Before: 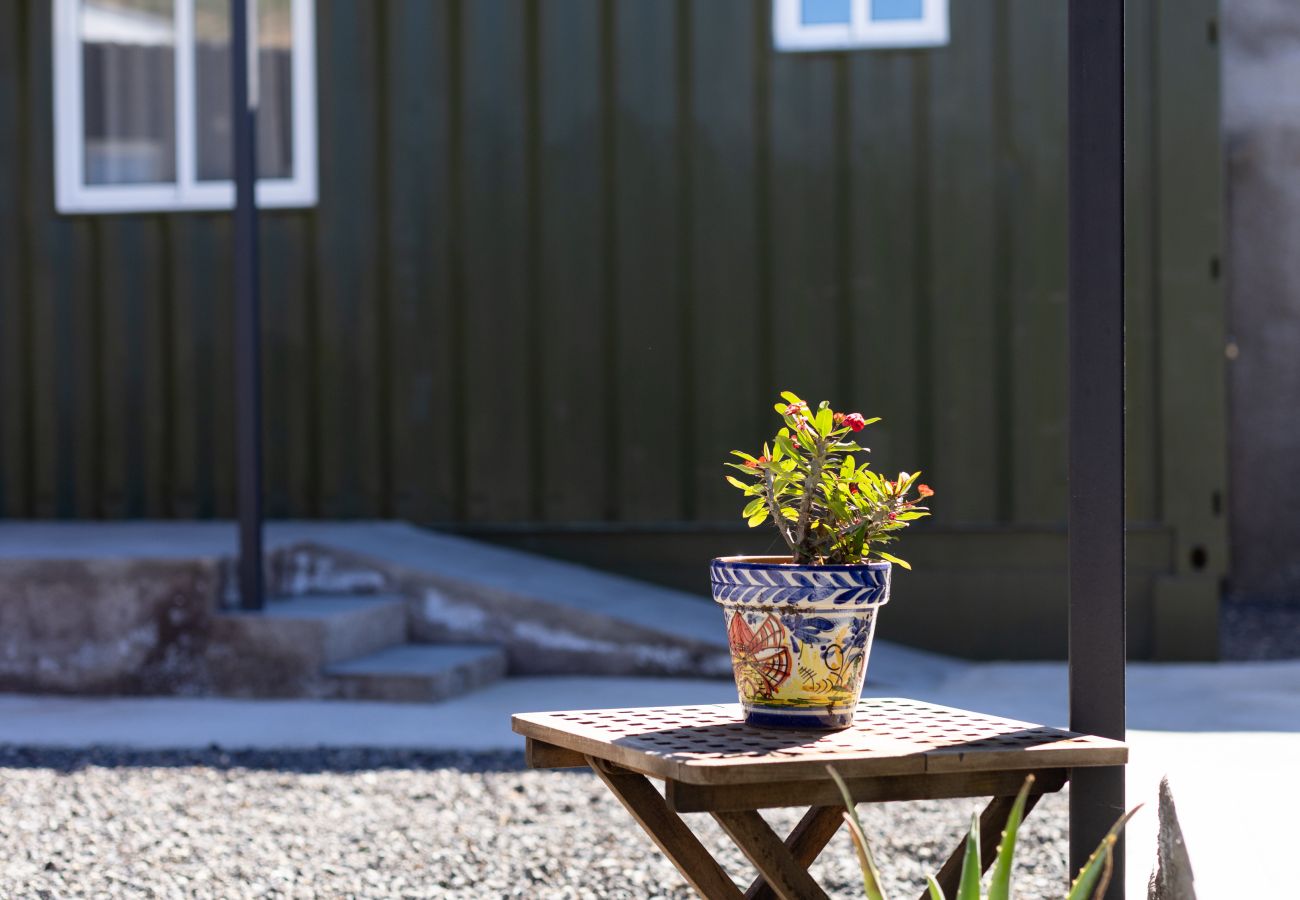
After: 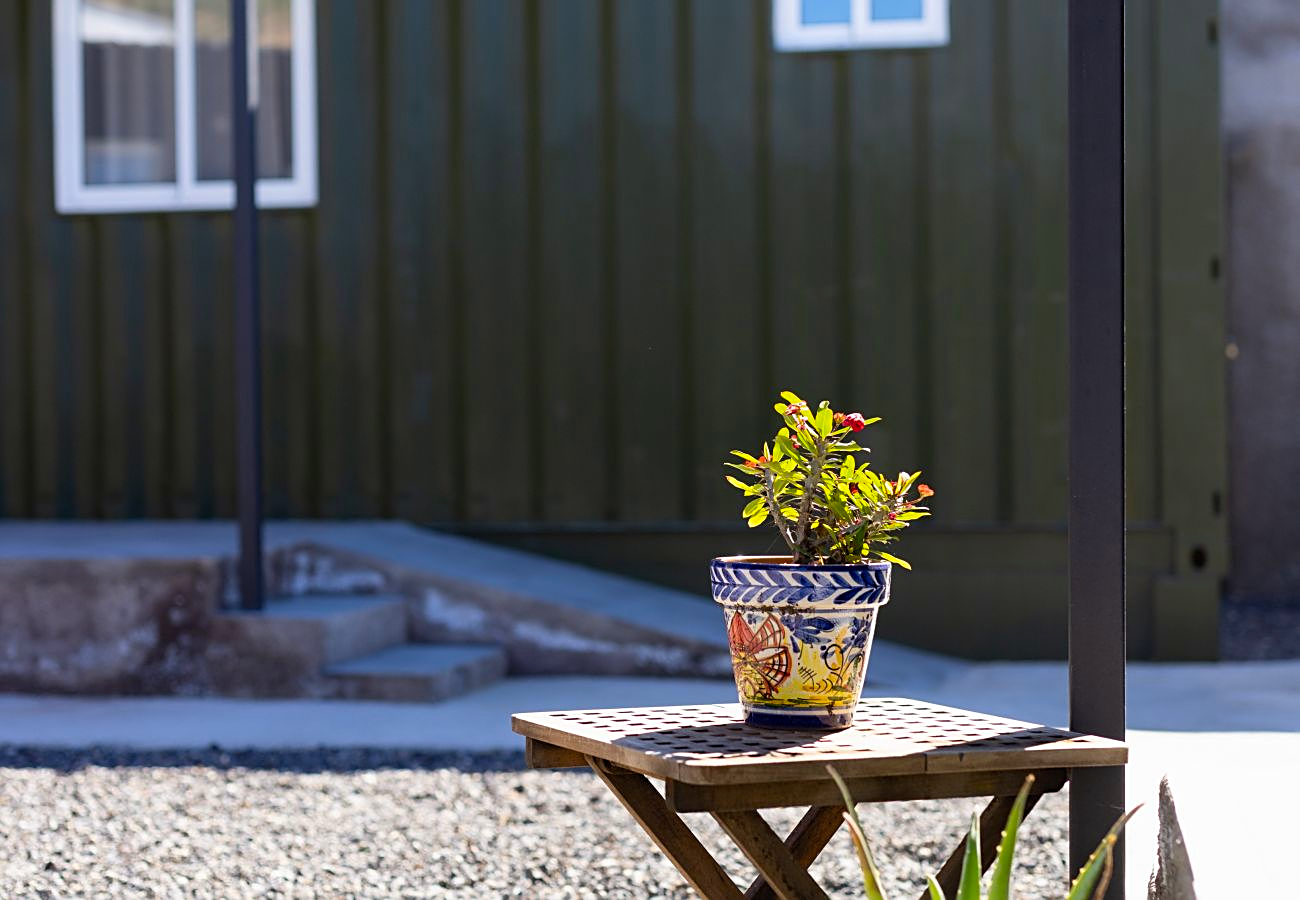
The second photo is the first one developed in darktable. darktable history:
exposure: exposure -0.021 EV, compensate highlight preservation false
sharpen: on, module defaults
color balance rgb: perceptual saturation grading › global saturation 20%, global vibrance 10%
